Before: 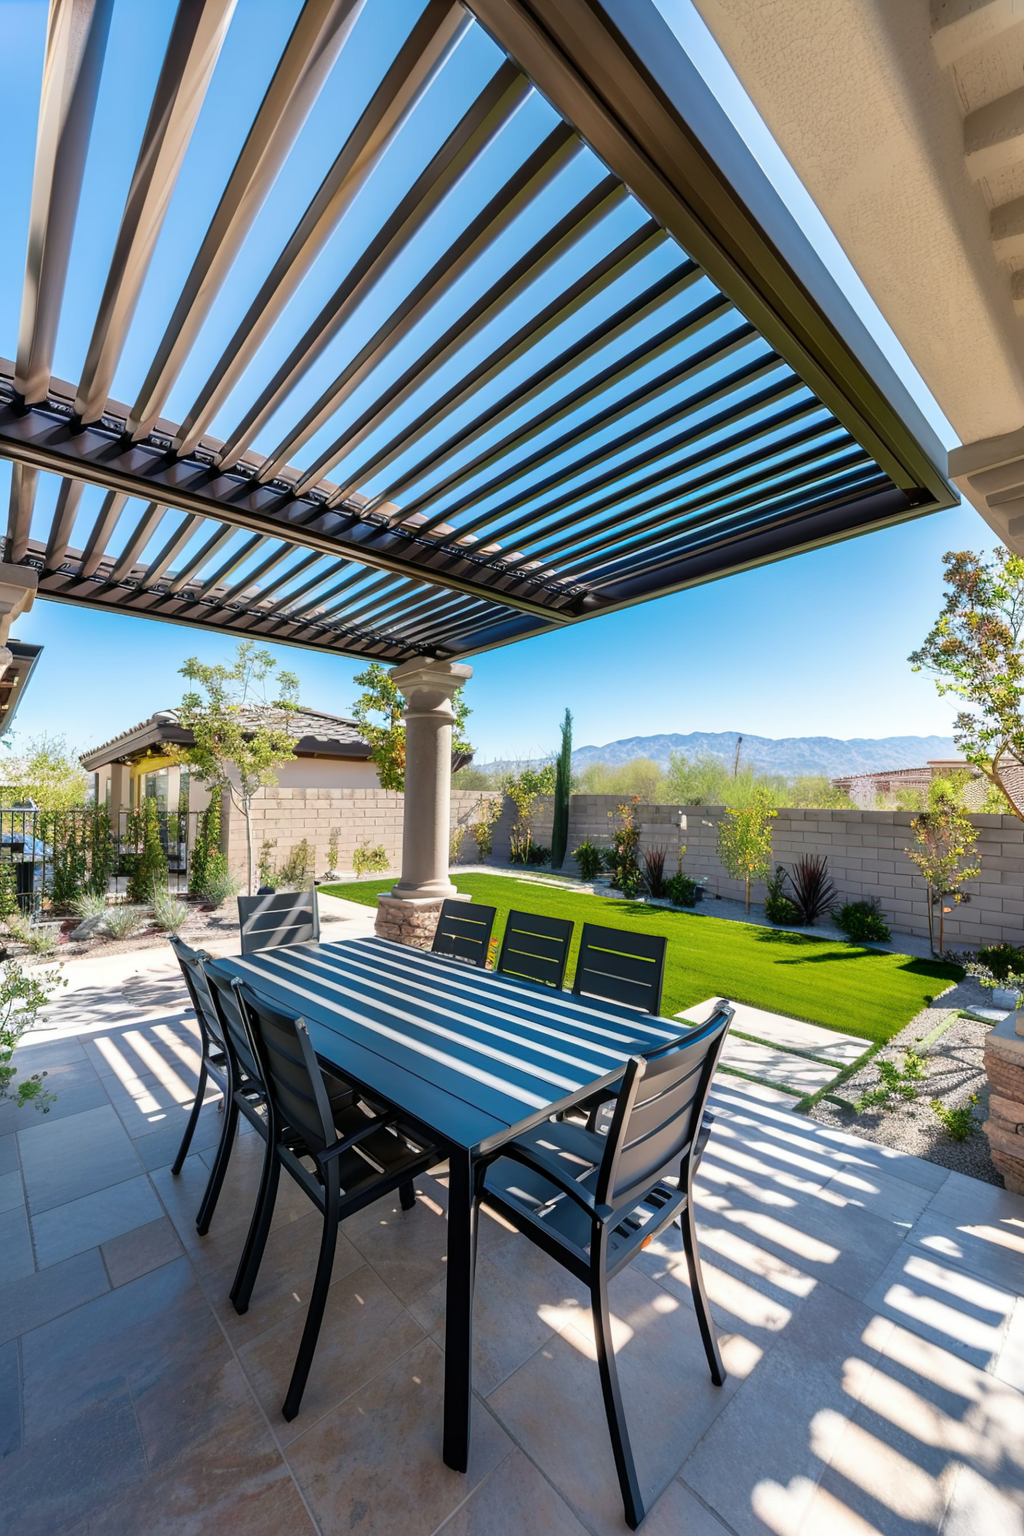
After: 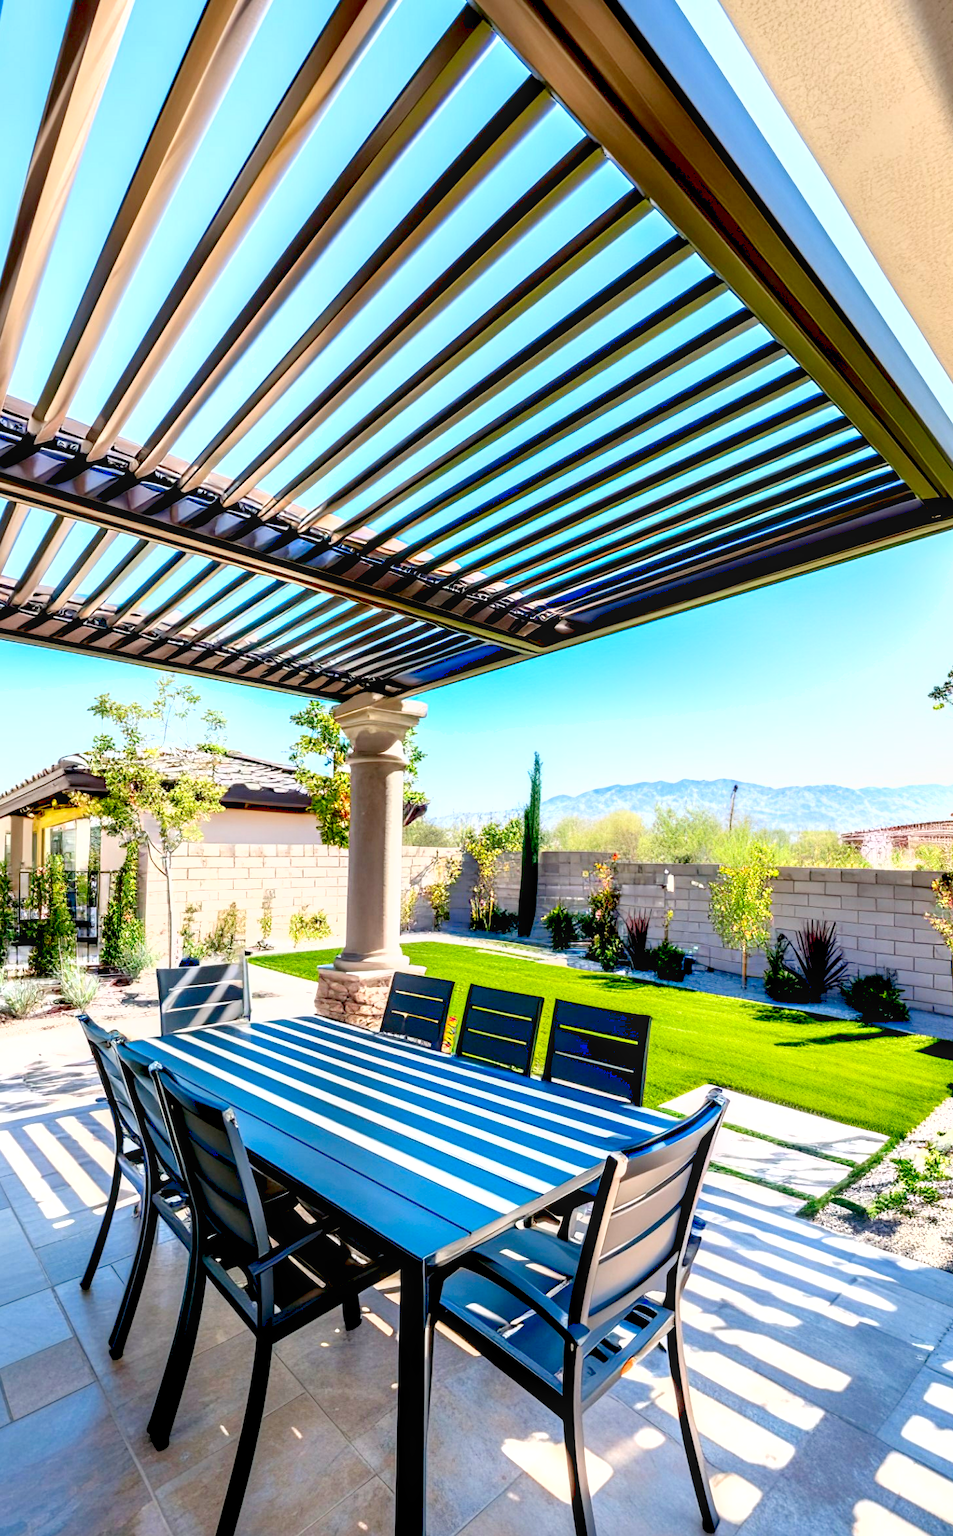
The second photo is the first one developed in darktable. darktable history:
contrast equalizer: octaves 7, y [[0.6 ×6], [0.55 ×6], [0 ×6], [0 ×6], [0 ×6]]
local contrast: on, module defaults
exposure: exposure 0.202 EV, compensate highlight preservation false
levels: levels [0, 0.397, 0.955]
crop: left 9.974%, top 3.634%, right 9.171%, bottom 9.535%
shadows and highlights: shadows -30.61, highlights 29.36
